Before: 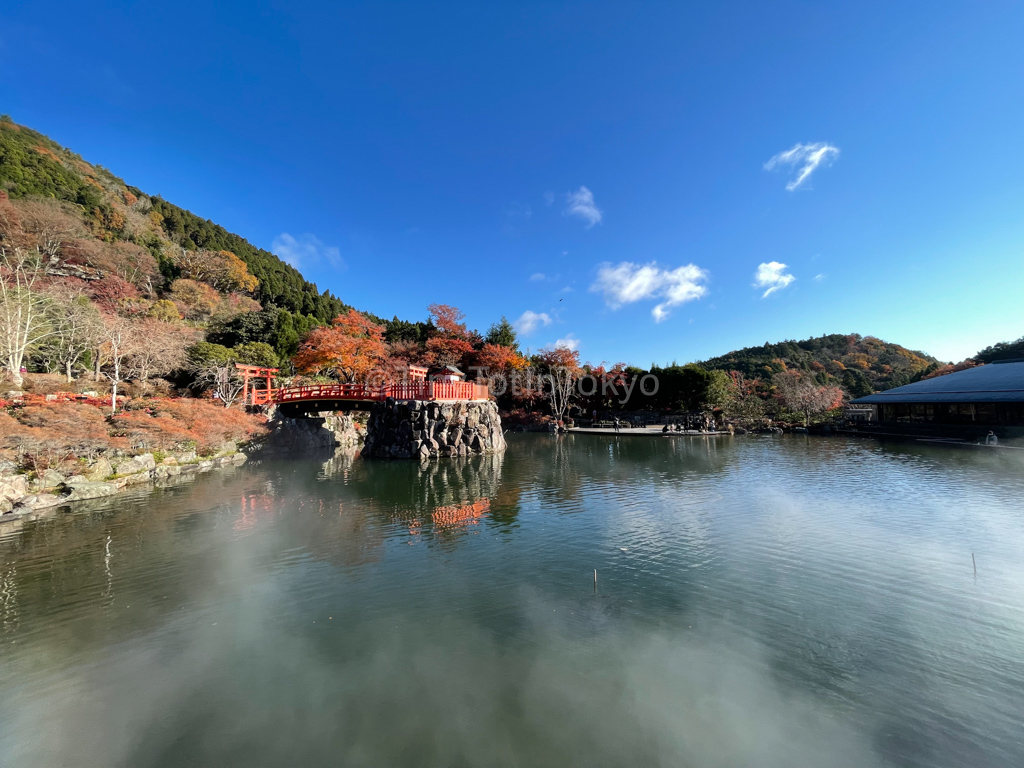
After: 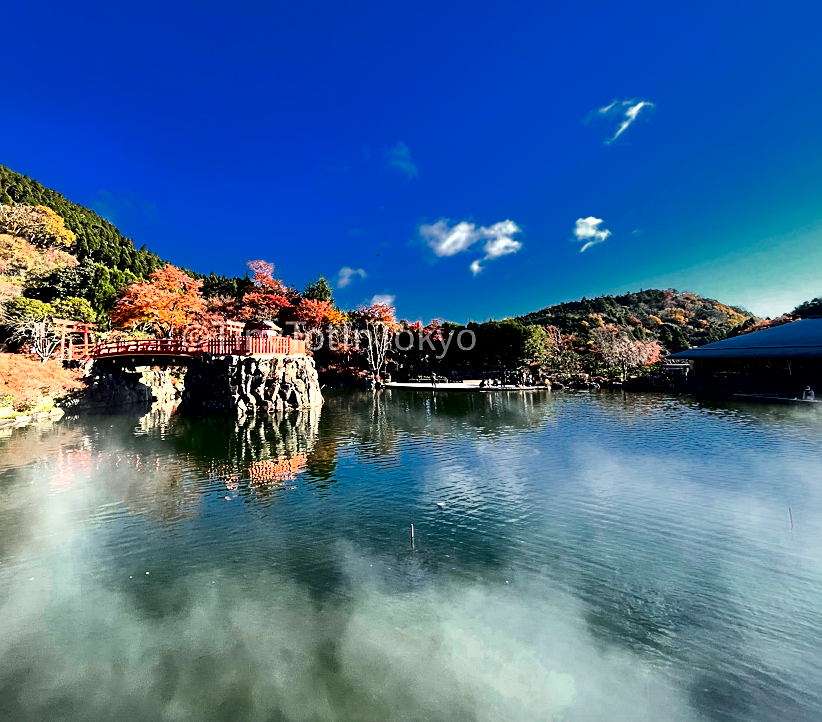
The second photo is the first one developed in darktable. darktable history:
contrast brightness saturation: contrast 0.122, brightness -0.116, saturation 0.2
local contrast: mode bilateral grid, contrast 20, coarseness 50, detail 179%, midtone range 0.2
sharpen: on, module defaults
crop and rotate: left 17.881%, top 5.898%, right 1.791%
color zones: curves: ch0 [(0, 0.497) (0.143, 0.5) (0.286, 0.5) (0.429, 0.483) (0.571, 0.116) (0.714, -0.006) (0.857, 0.28) (1, 0.497)]
base curve: curves: ch0 [(0, 0) (0.007, 0.004) (0.027, 0.03) (0.046, 0.07) (0.207, 0.54) (0.442, 0.872) (0.673, 0.972) (1, 1)]
